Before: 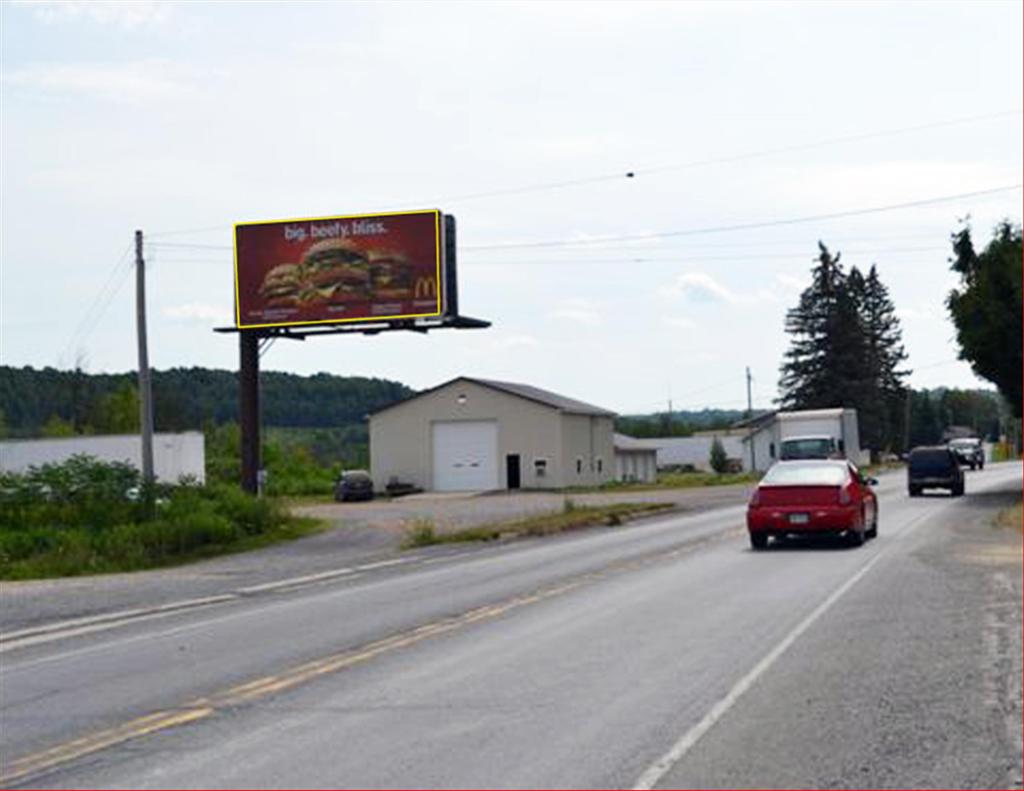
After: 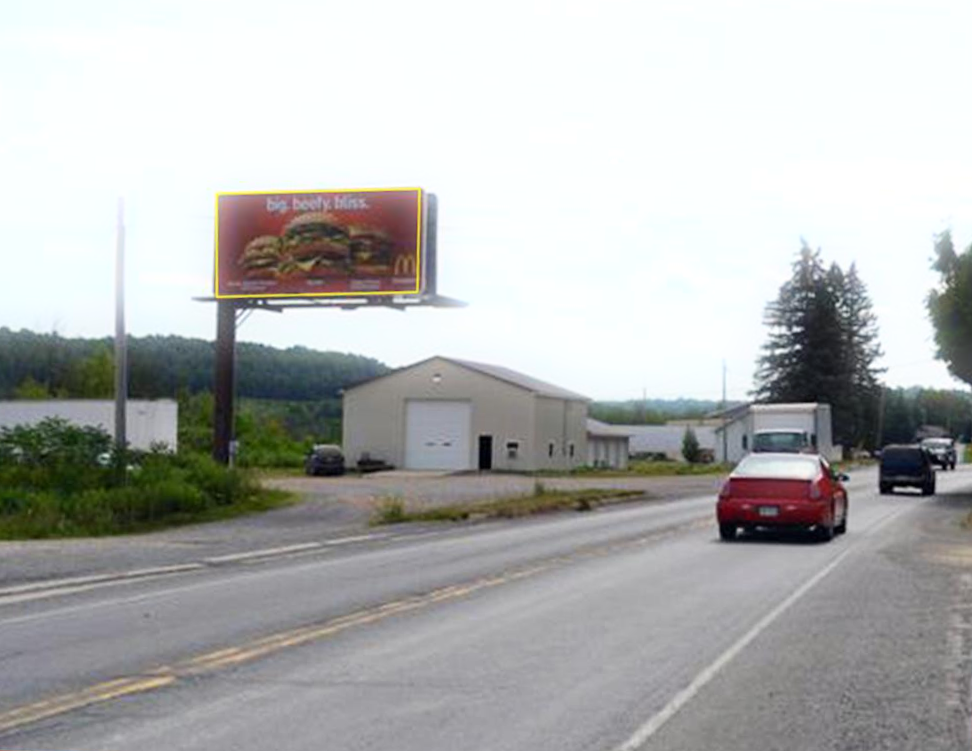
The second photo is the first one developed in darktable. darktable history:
bloom: size 5%, threshold 95%, strength 15%
crop and rotate: angle -2.38°
